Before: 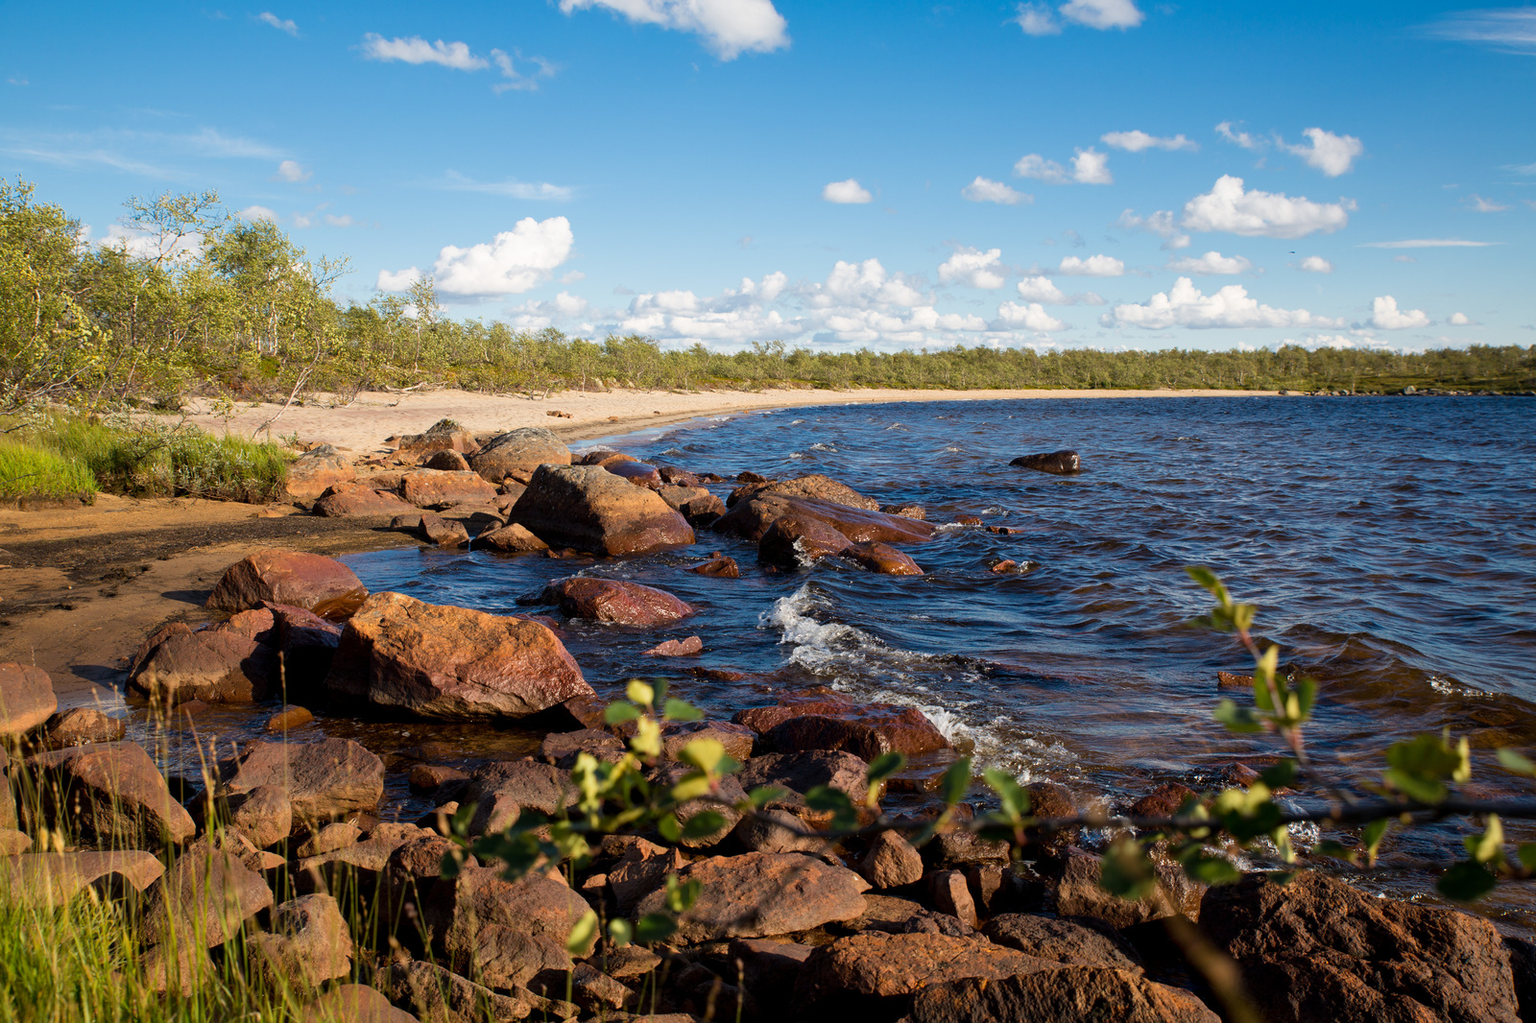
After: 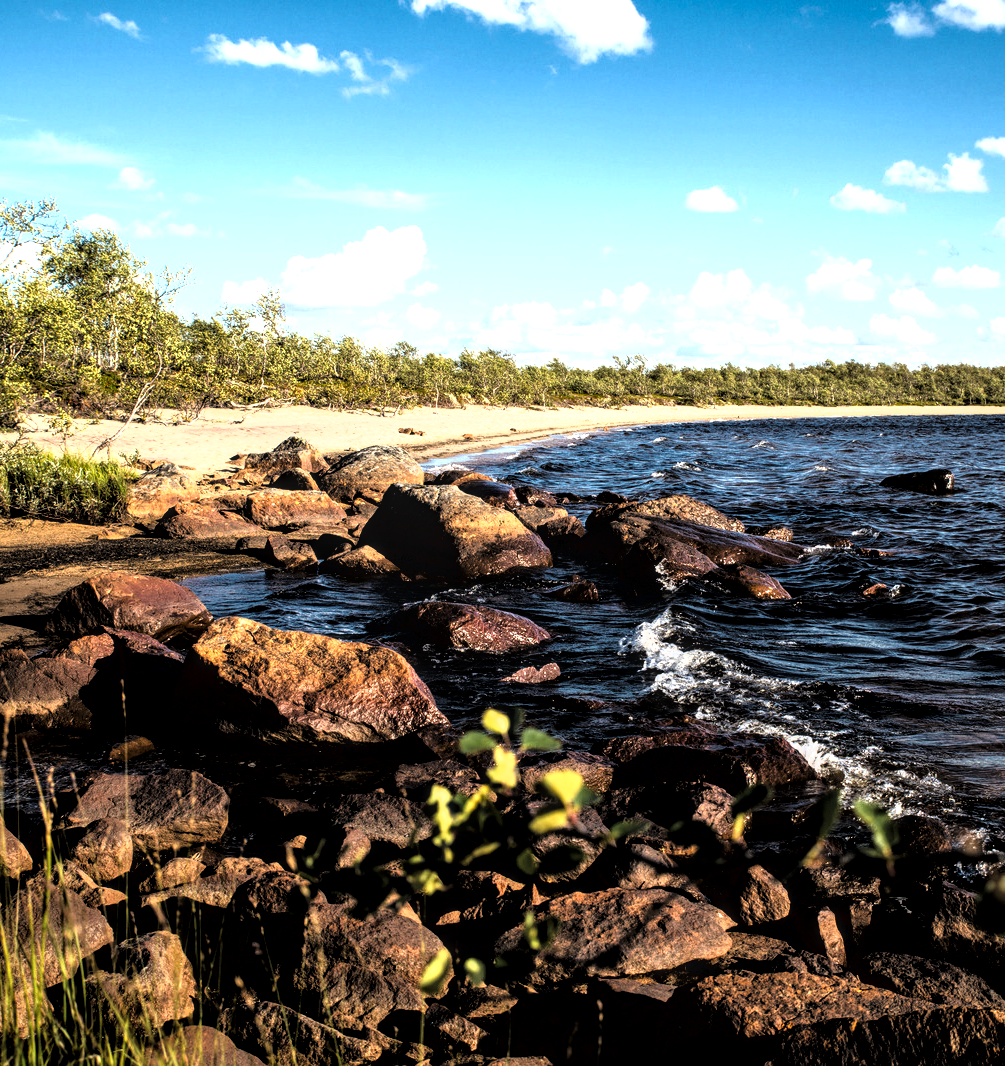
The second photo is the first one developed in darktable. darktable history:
crop: left 10.73%, right 26.422%
exposure: exposure 0.6 EV, compensate highlight preservation false
tone curve: curves: ch0 [(0, 0) (0.003, 0.008) (0.011, 0.008) (0.025, 0.008) (0.044, 0.008) (0.069, 0.006) (0.1, 0.006) (0.136, 0.006) (0.177, 0.008) (0.224, 0.012) (0.277, 0.026) (0.335, 0.083) (0.399, 0.165) (0.468, 0.292) (0.543, 0.416) (0.623, 0.535) (0.709, 0.692) (0.801, 0.853) (0.898, 0.981) (1, 1)], color space Lab, linked channels, preserve colors none
local contrast: highlights 61%, detail 143%, midtone range 0.433
